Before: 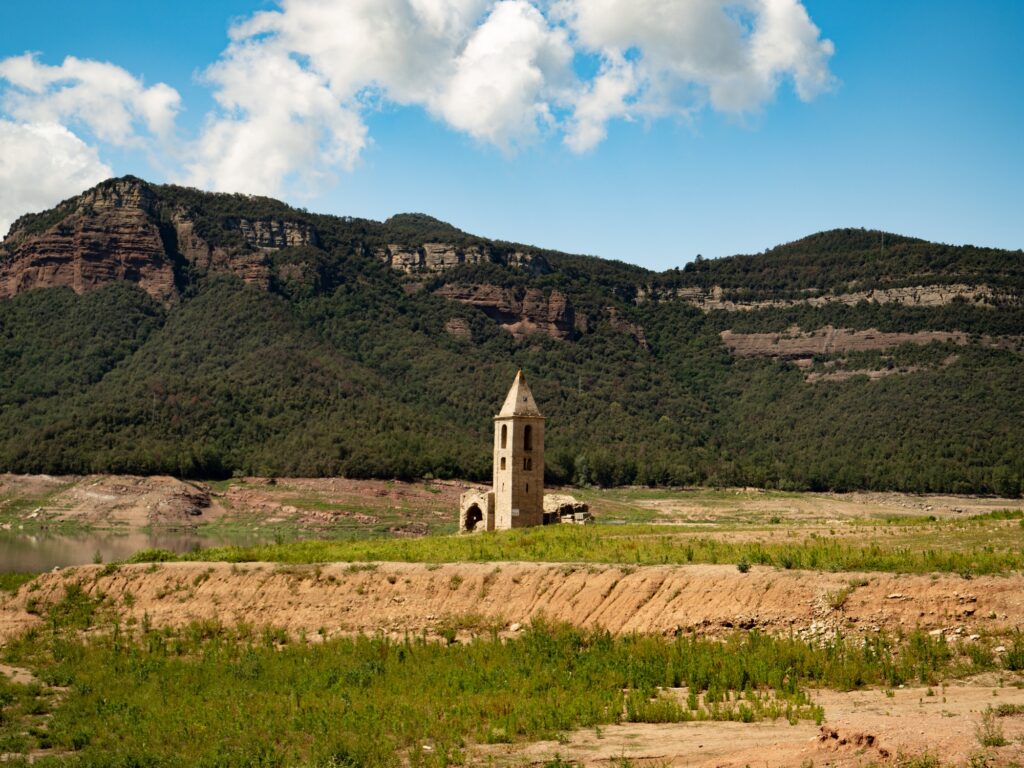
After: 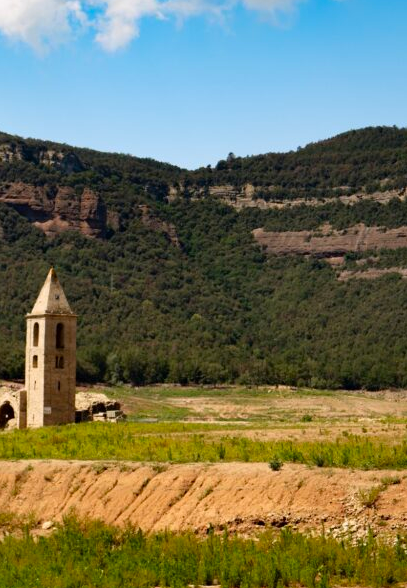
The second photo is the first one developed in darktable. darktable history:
color contrast: green-magenta contrast 1.2, blue-yellow contrast 1.2
crop: left 45.721%, top 13.393%, right 14.118%, bottom 10.01%
white balance: red 1.004, blue 1.024
